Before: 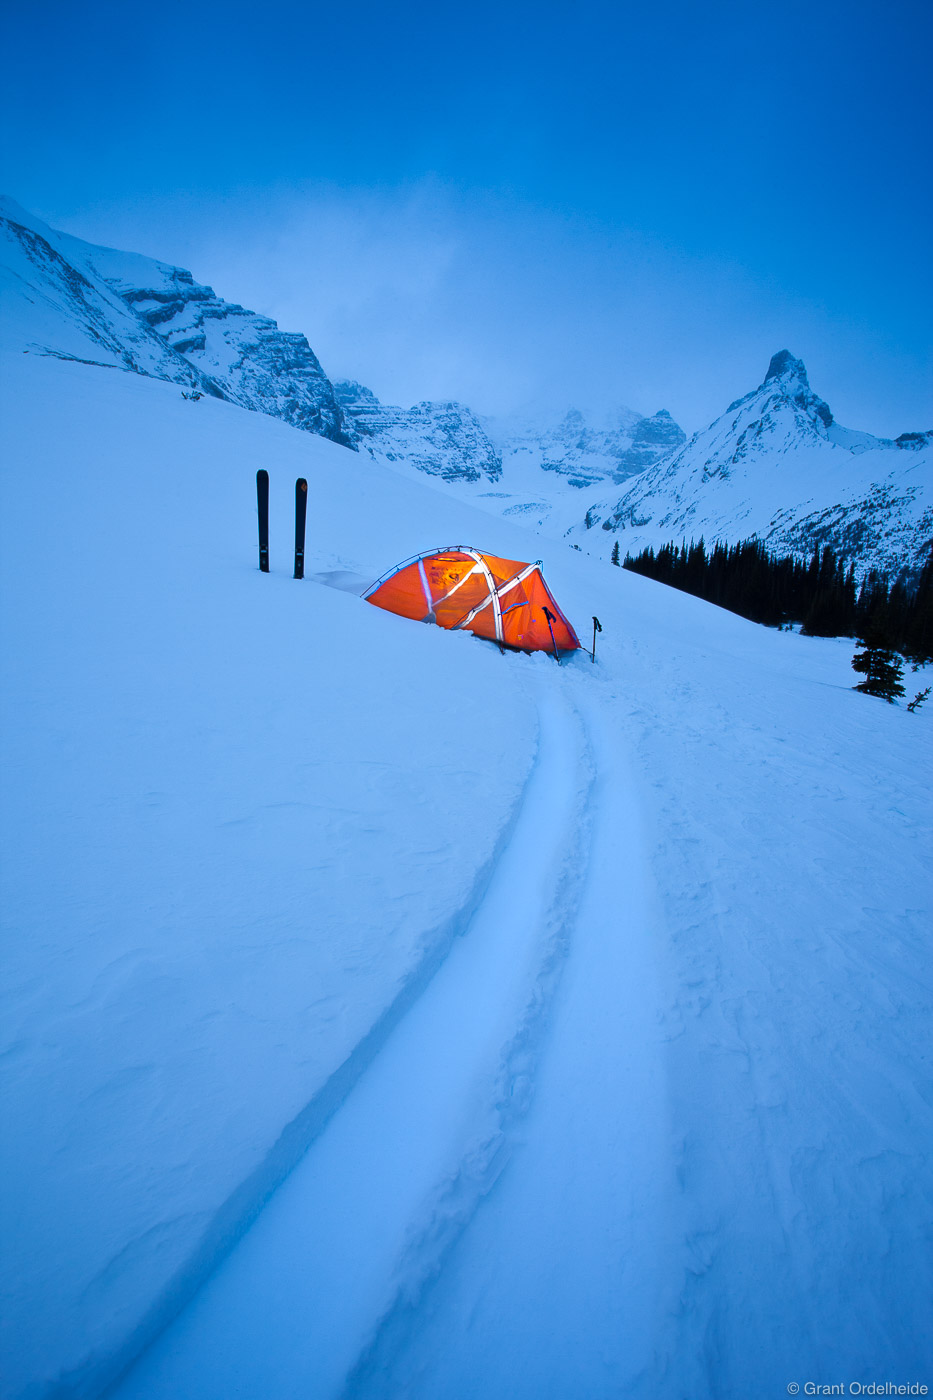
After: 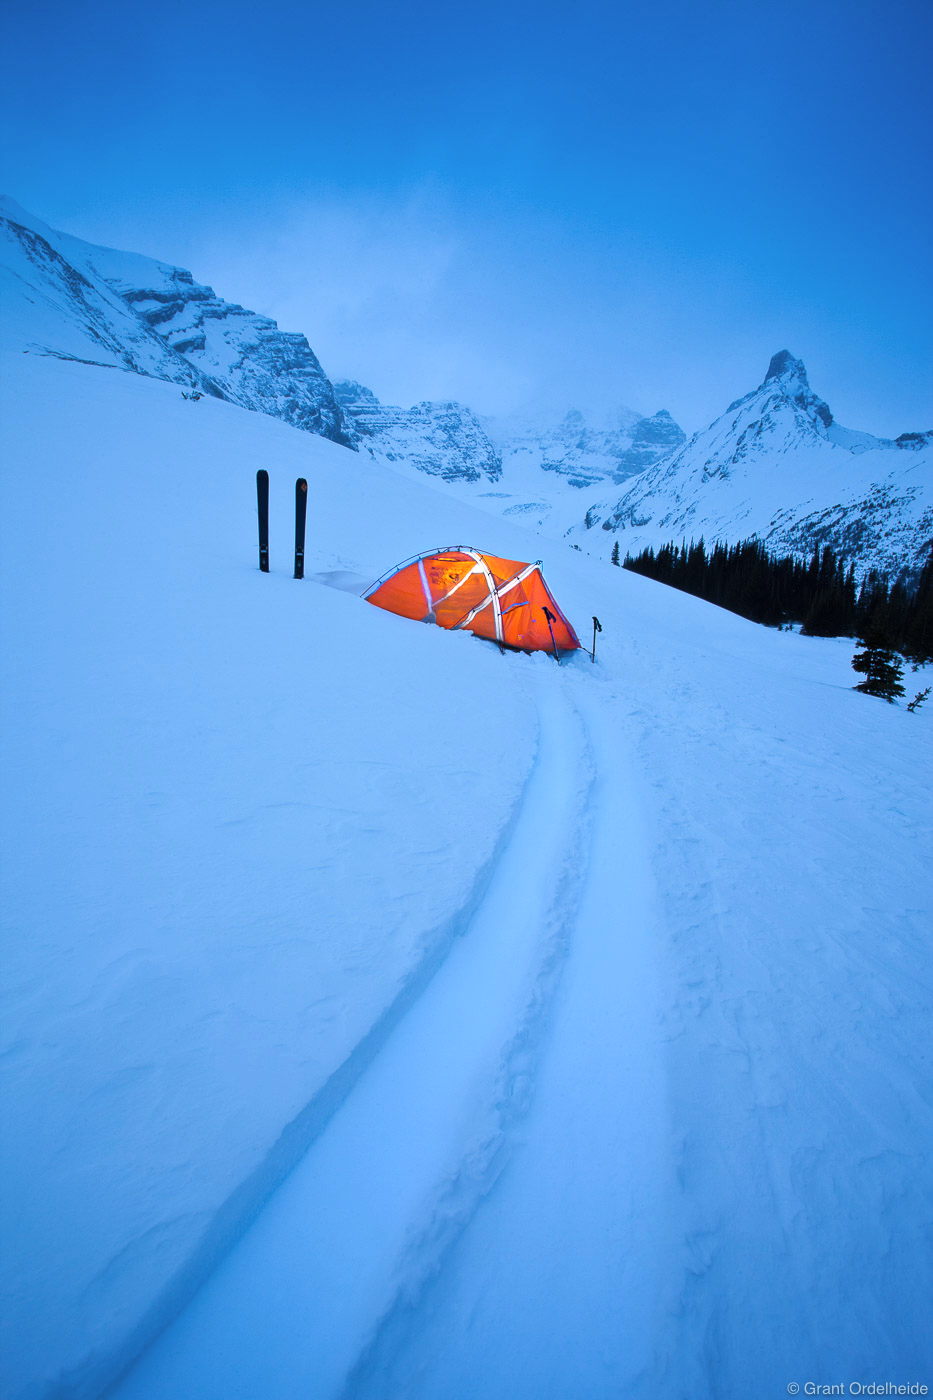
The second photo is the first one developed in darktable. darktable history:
contrast brightness saturation: contrast 0.05, brightness 0.062, saturation 0.008
